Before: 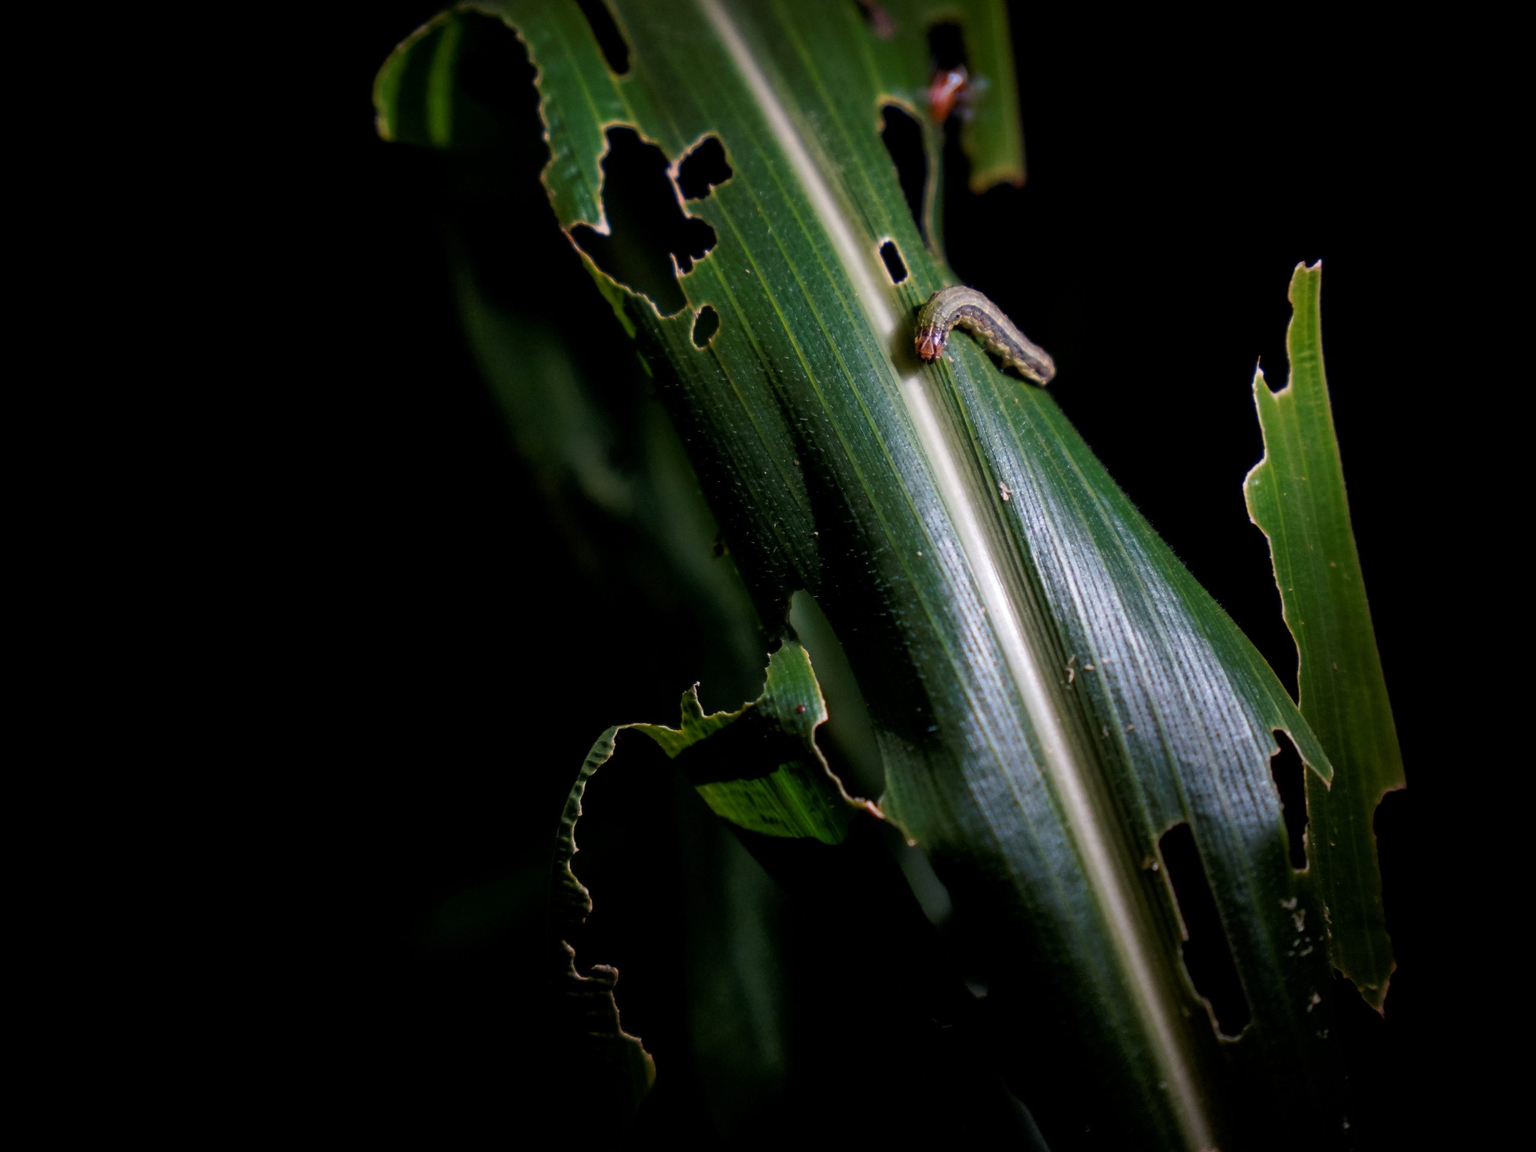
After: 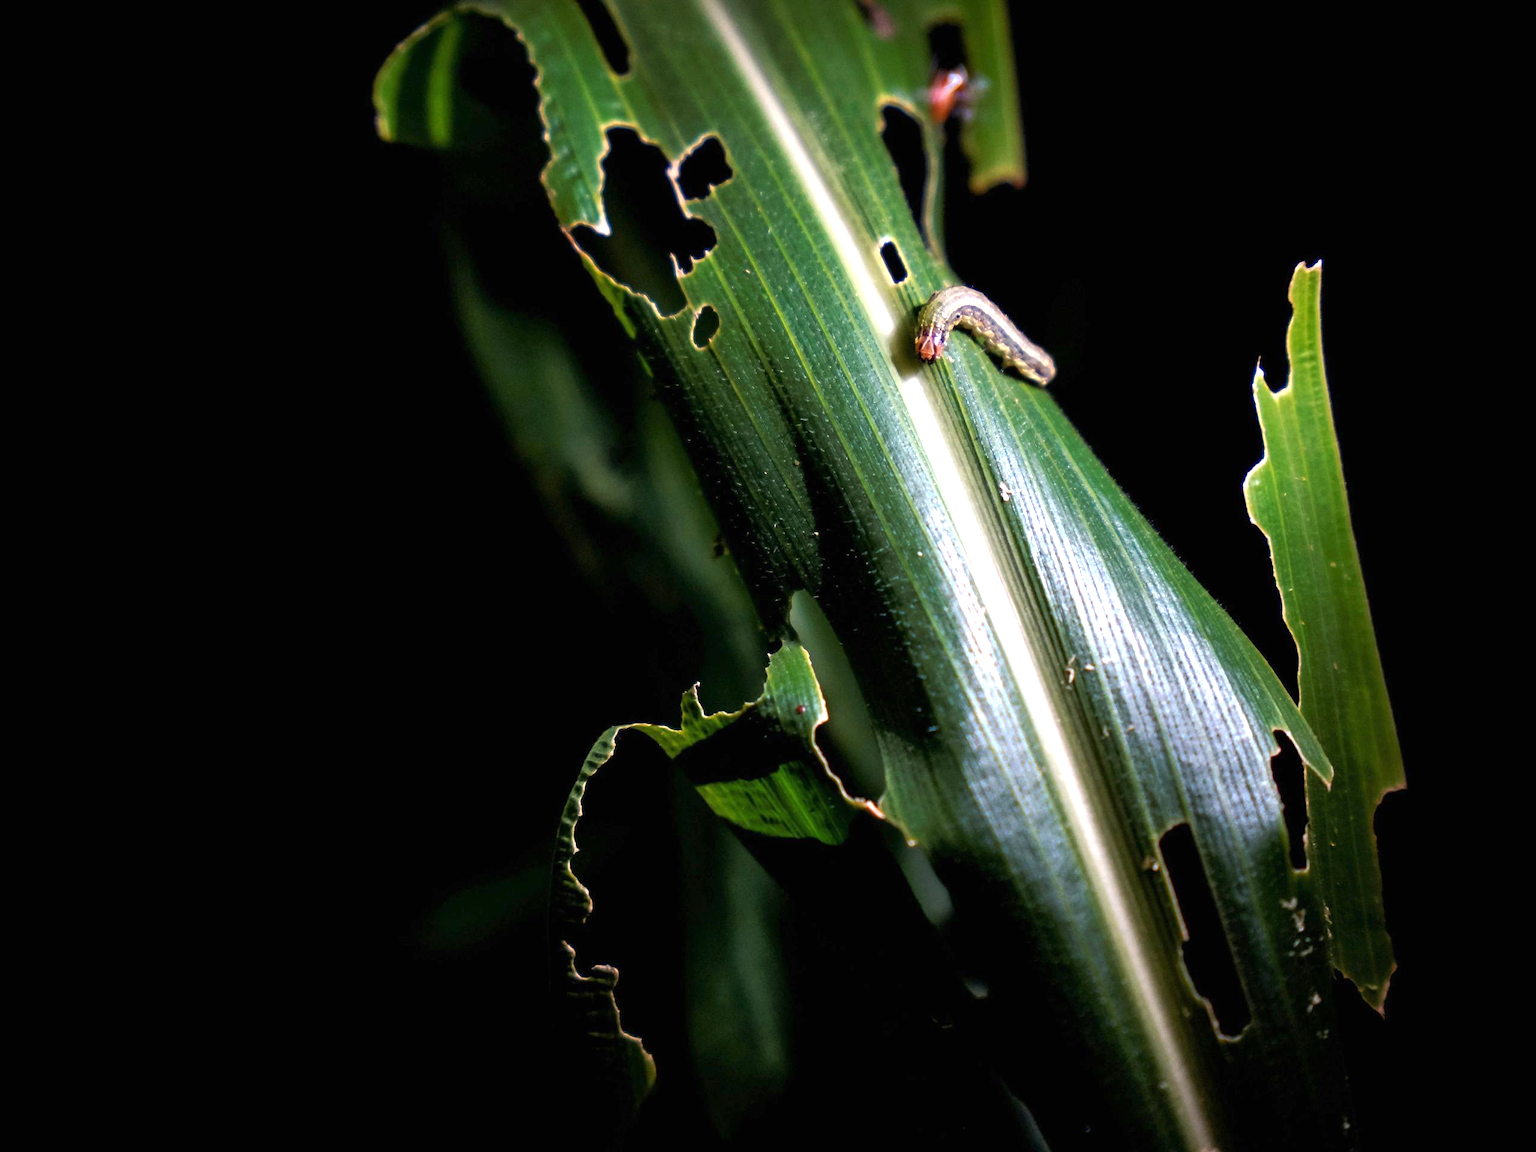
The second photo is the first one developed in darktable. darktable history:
exposure: black level correction 0, exposure 1.288 EV, compensate highlight preservation false
